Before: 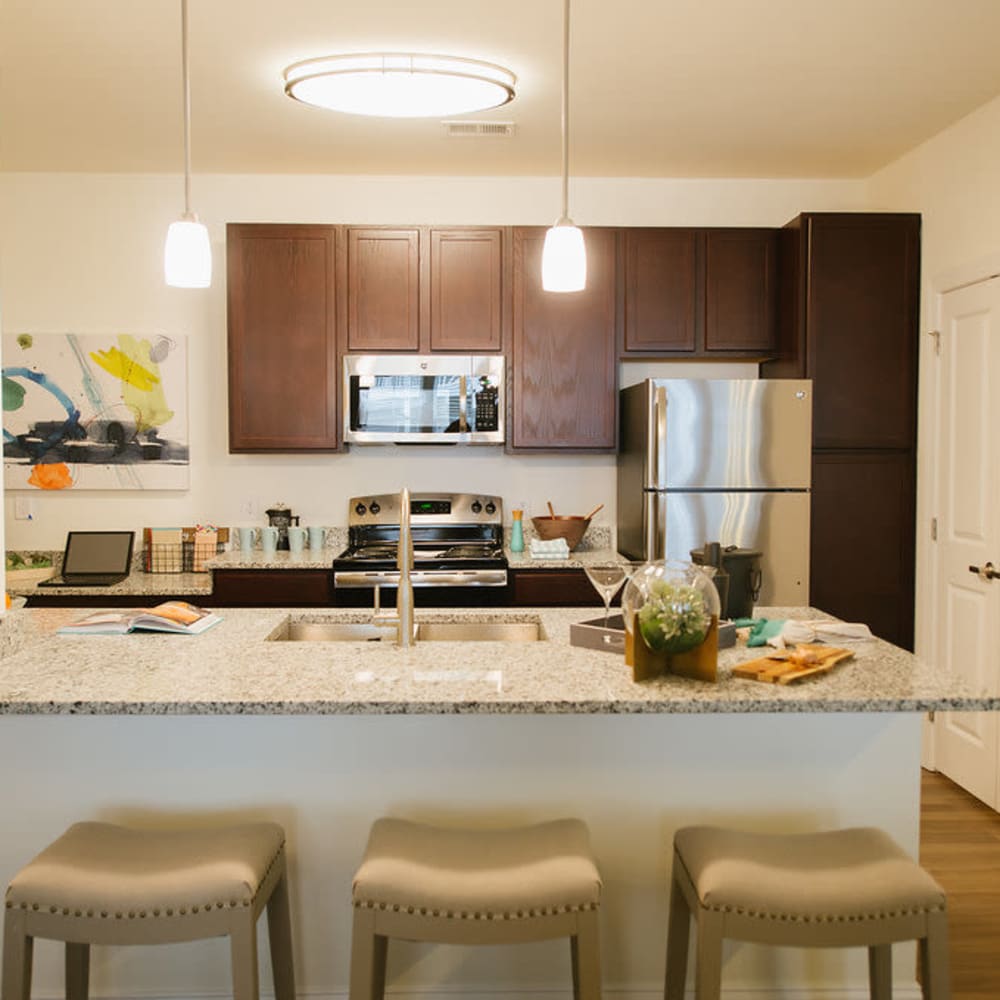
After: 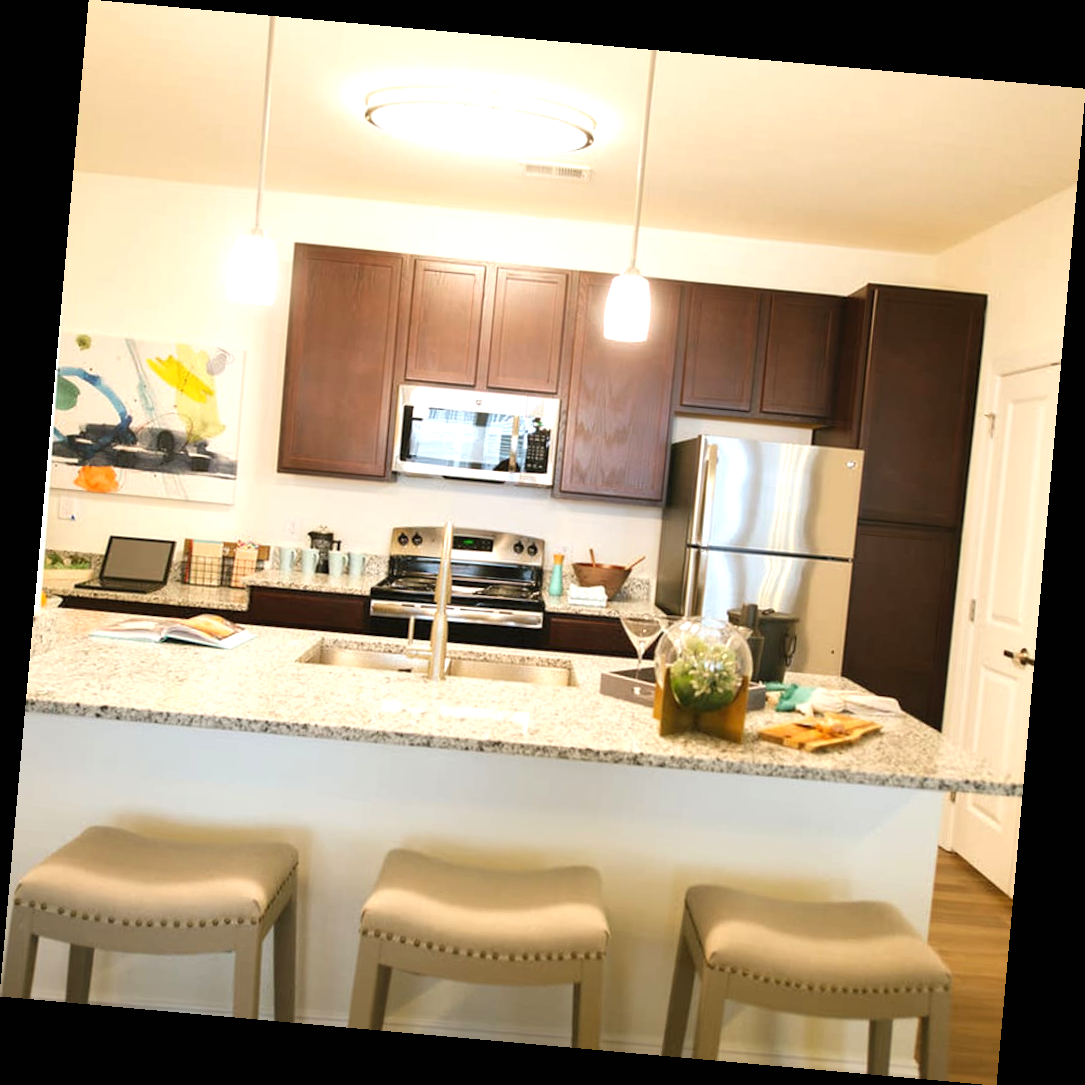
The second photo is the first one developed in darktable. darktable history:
exposure: black level correction 0, exposure 0.68 EV, compensate exposure bias true, compensate highlight preservation false
rotate and perspective: rotation 5.12°, automatic cropping off
